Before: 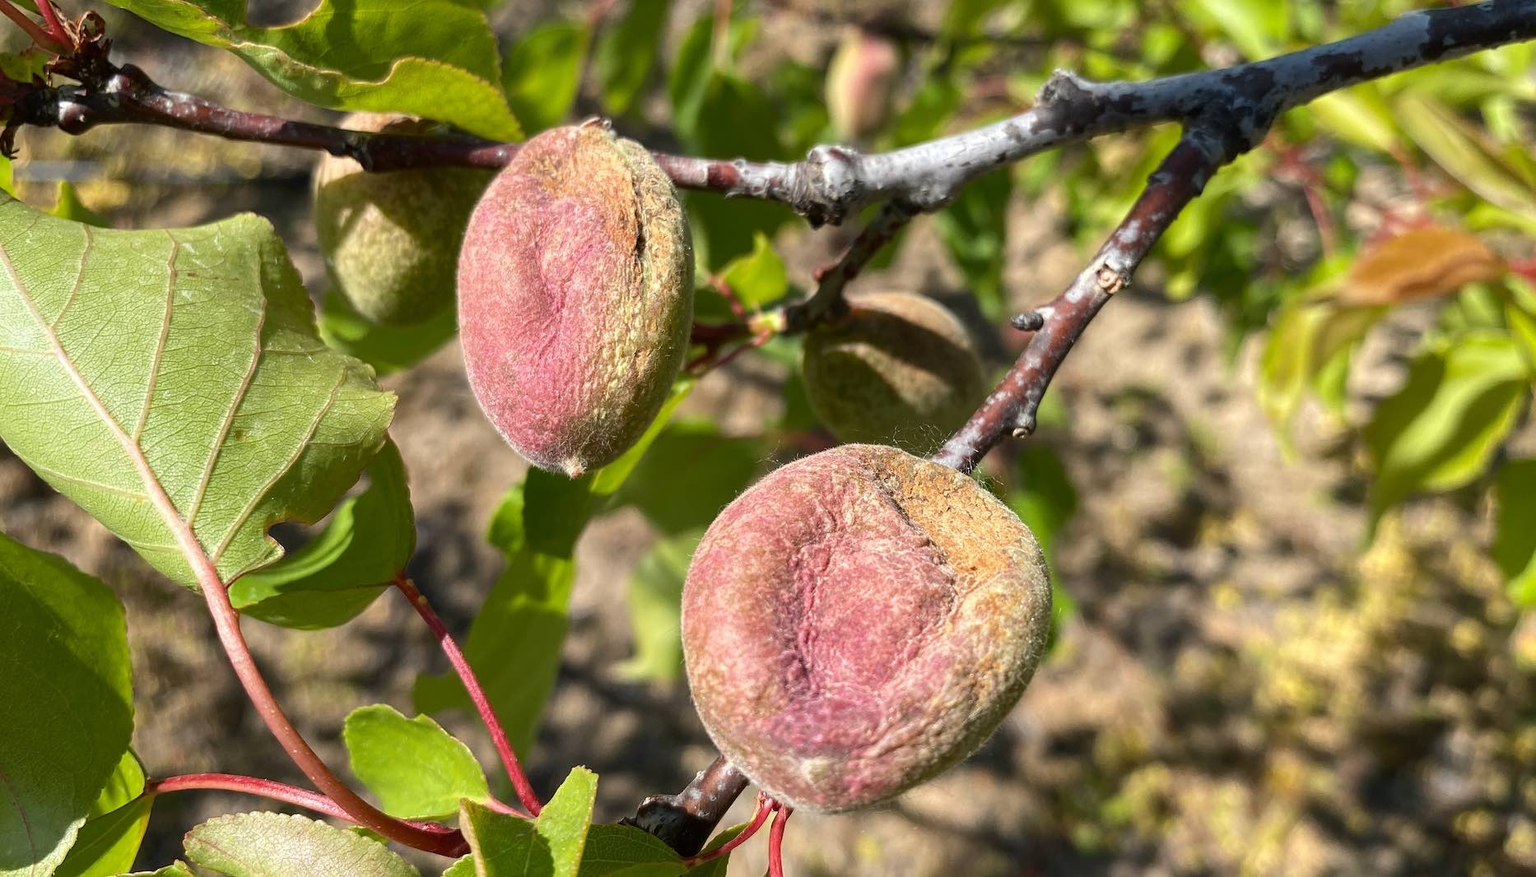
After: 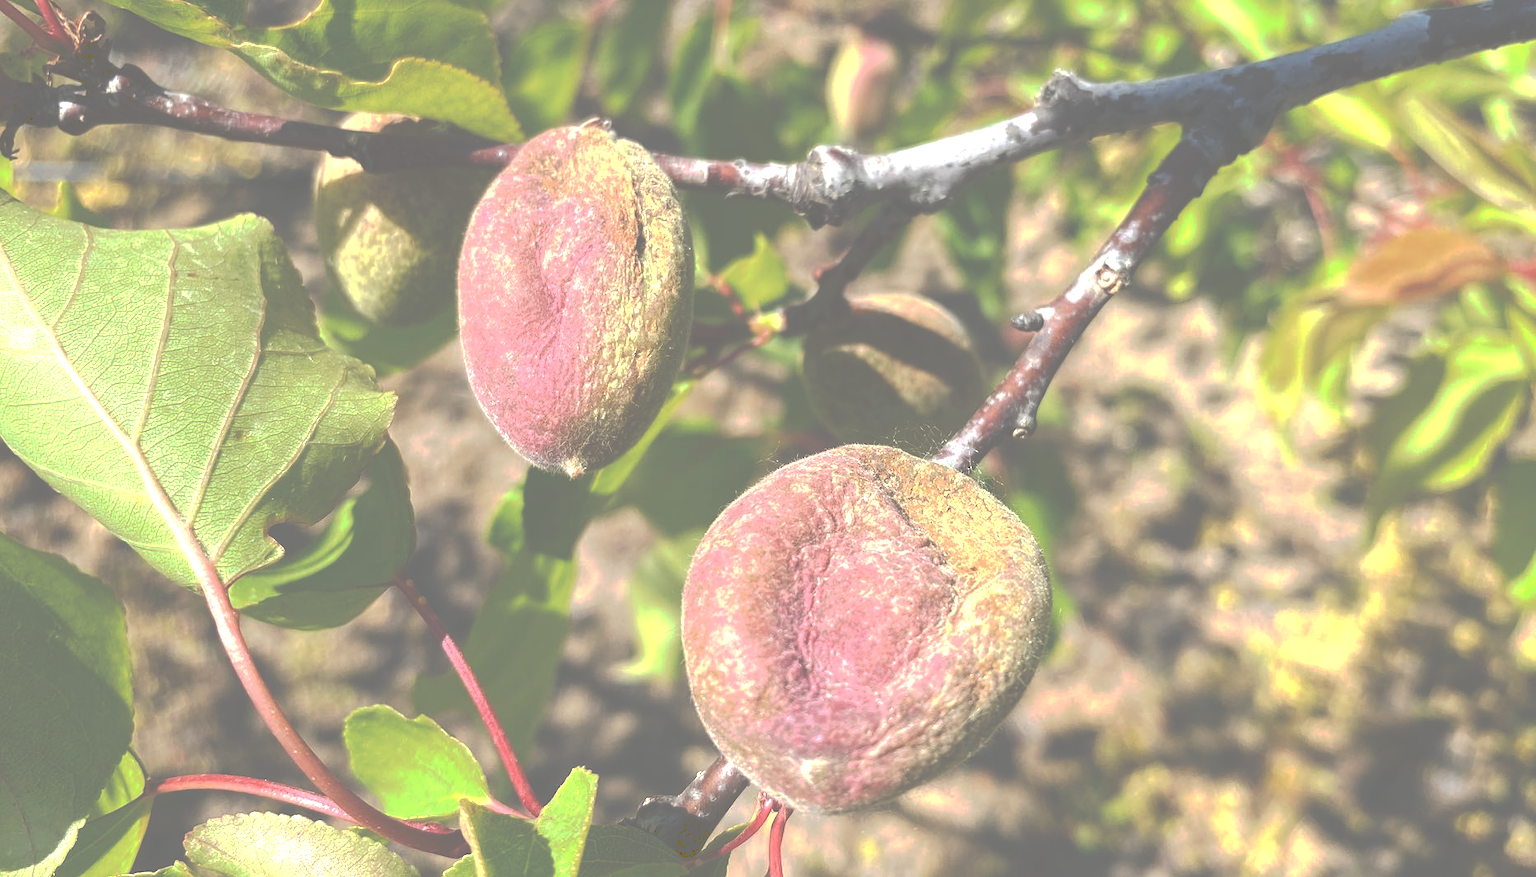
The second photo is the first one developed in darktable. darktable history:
exposure: exposure 0.64 EV, compensate exposure bias true, compensate highlight preservation false
tone curve: curves: ch0 [(0, 0) (0.003, 0.453) (0.011, 0.457) (0.025, 0.457) (0.044, 0.463) (0.069, 0.464) (0.1, 0.471) (0.136, 0.475) (0.177, 0.481) (0.224, 0.486) (0.277, 0.496) (0.335, 0.515) (0.399, 0.544) (0.468, 0.577) (0.543, 0.621) (0.623, 0.67) (0.709, 0.73) (0.801, 0.788) (0.898, 0.848) (1, 1)], preserve colors none
